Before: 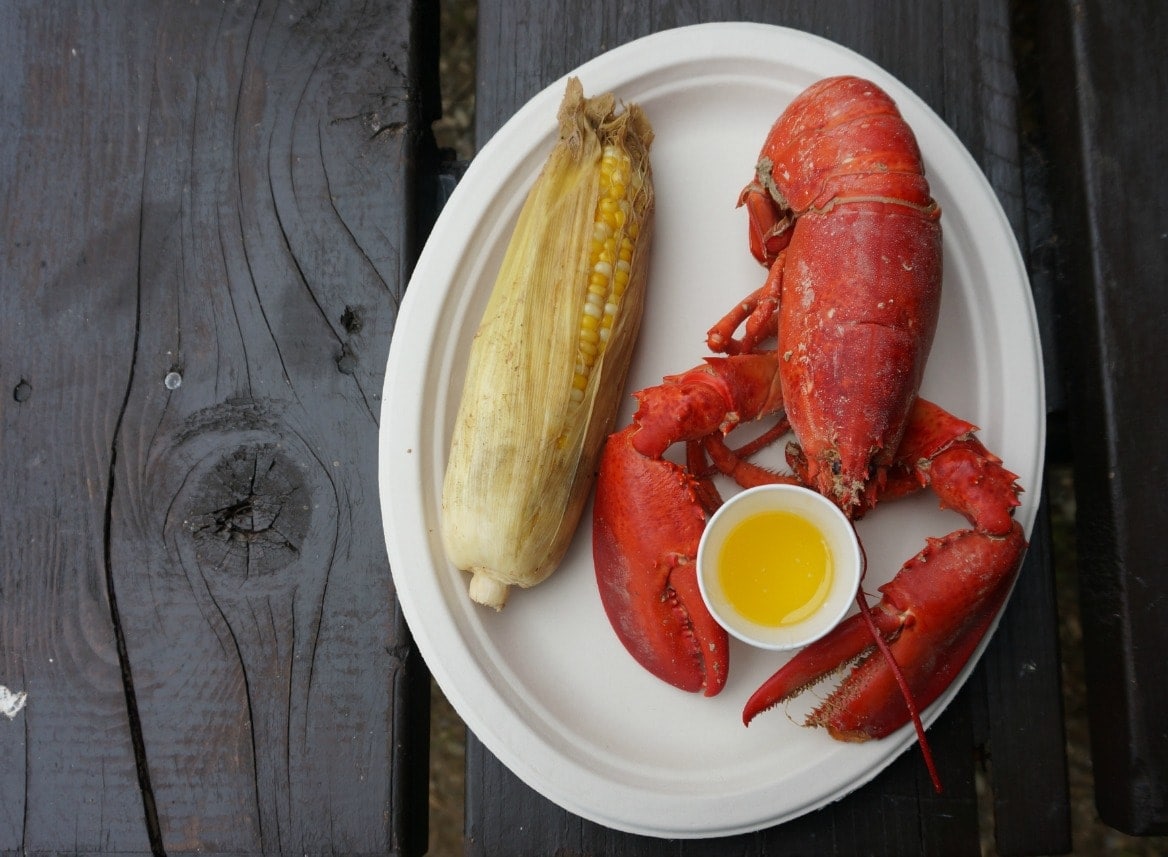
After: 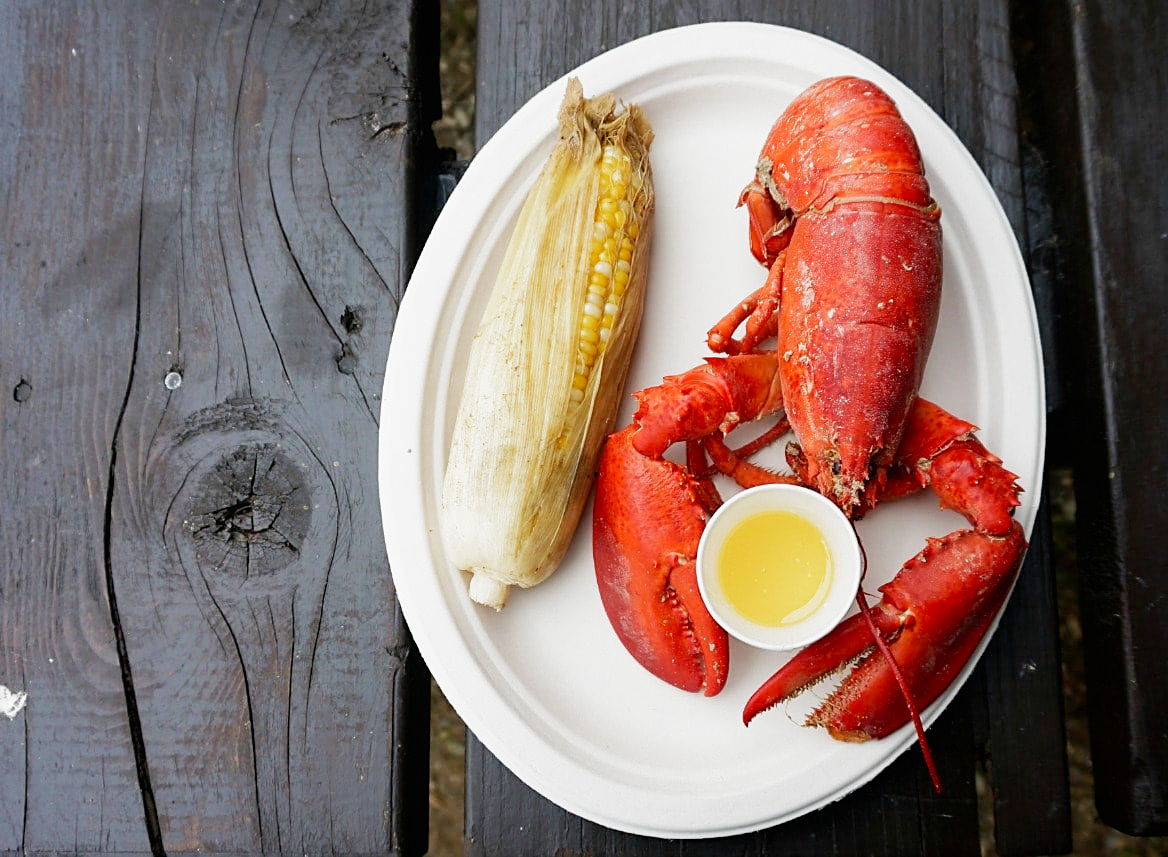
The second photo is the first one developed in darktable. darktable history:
sharpen: on, module defaults
filmic rgb: middle gray luminance 9.48%, black relative exposure -10.68 EV, white relative exposure 3.43 EV, threshold 5.99 EV, target black luminance 0%, hardness 5.98, latitude 59.64%, contrast 1.09, highlights saturation mix 5.84%, shadows ↔ highlights balance 29.07%, add noise in highlights 0.001, preserve chrominance no, color science v3 (2019), use custom middle-gray values true, contrast in highlights soft, enable highlight reconstruction true
local contrast: mode bilateral grid, contrast 100, coarseness 99, detail 92%, midtone range 0.2
